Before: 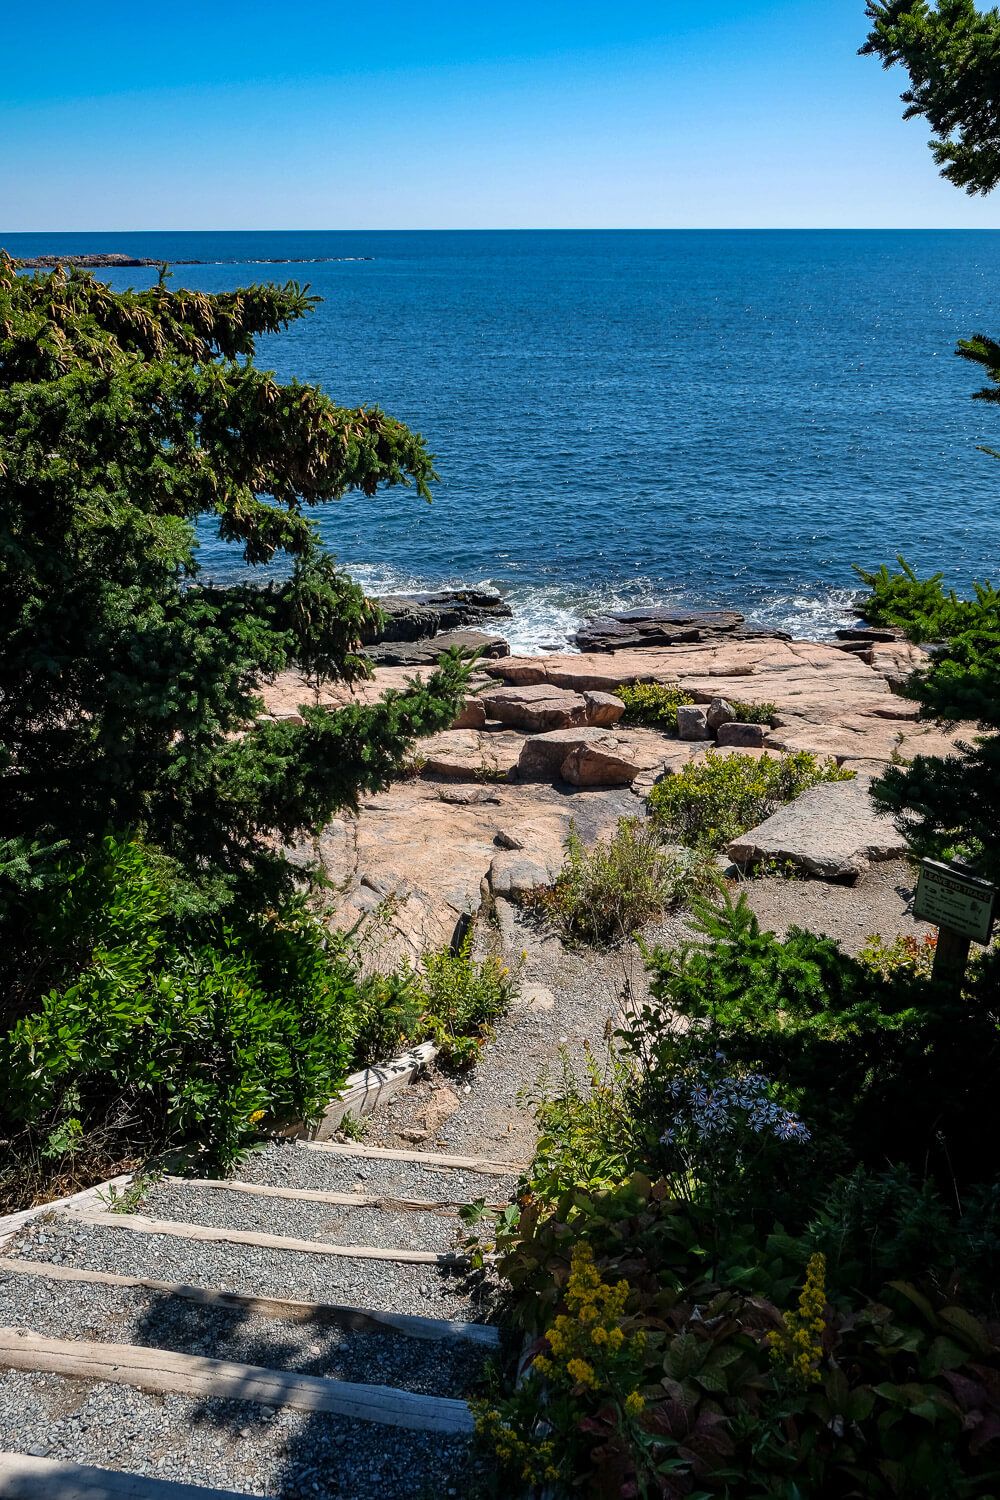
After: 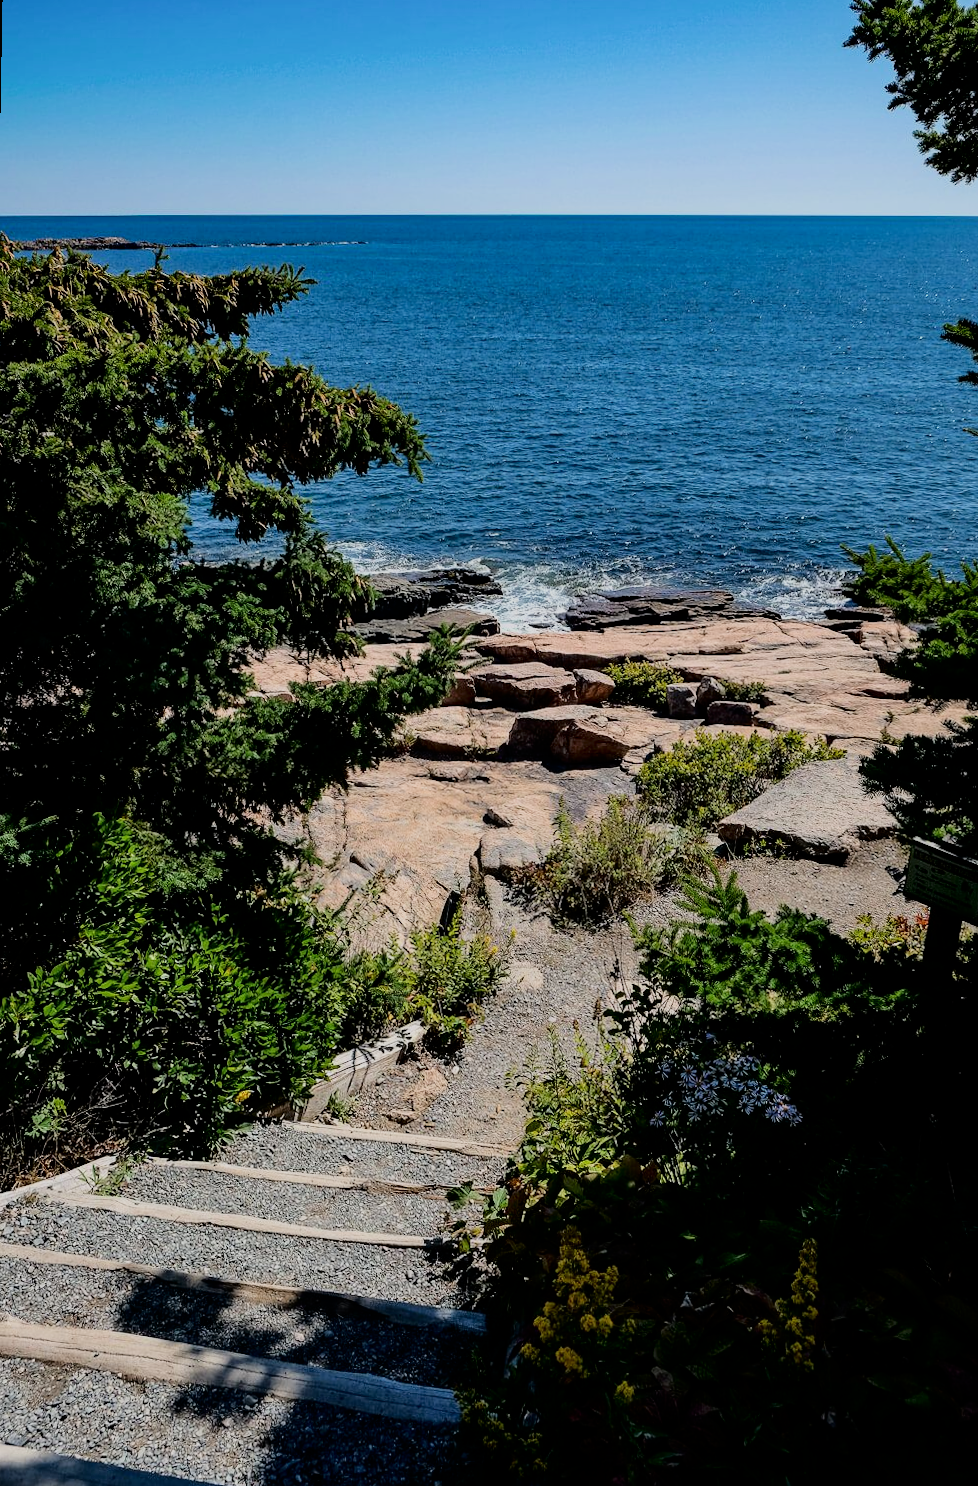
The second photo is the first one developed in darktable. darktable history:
filmic rgb: black relative exposure -7.92 EV, white relative exposure 4.13 EV, threshold 3 EV, hardness 4.02, latitude 51.22%, contrast 1.013, shadows ↔ highlights balance 5.35%, color science v5 (2021), contrast in shadows safe, contrast in highlights safe, enable highlight reconstruction true
rotate and perspective: rotation 0.226°, lens shift (vertical) -0.042, crop left 0.023, crop right 0.982, crop top 0.006, crop bottom 0.994
fill light: exposure -2 EV, width 8.6
